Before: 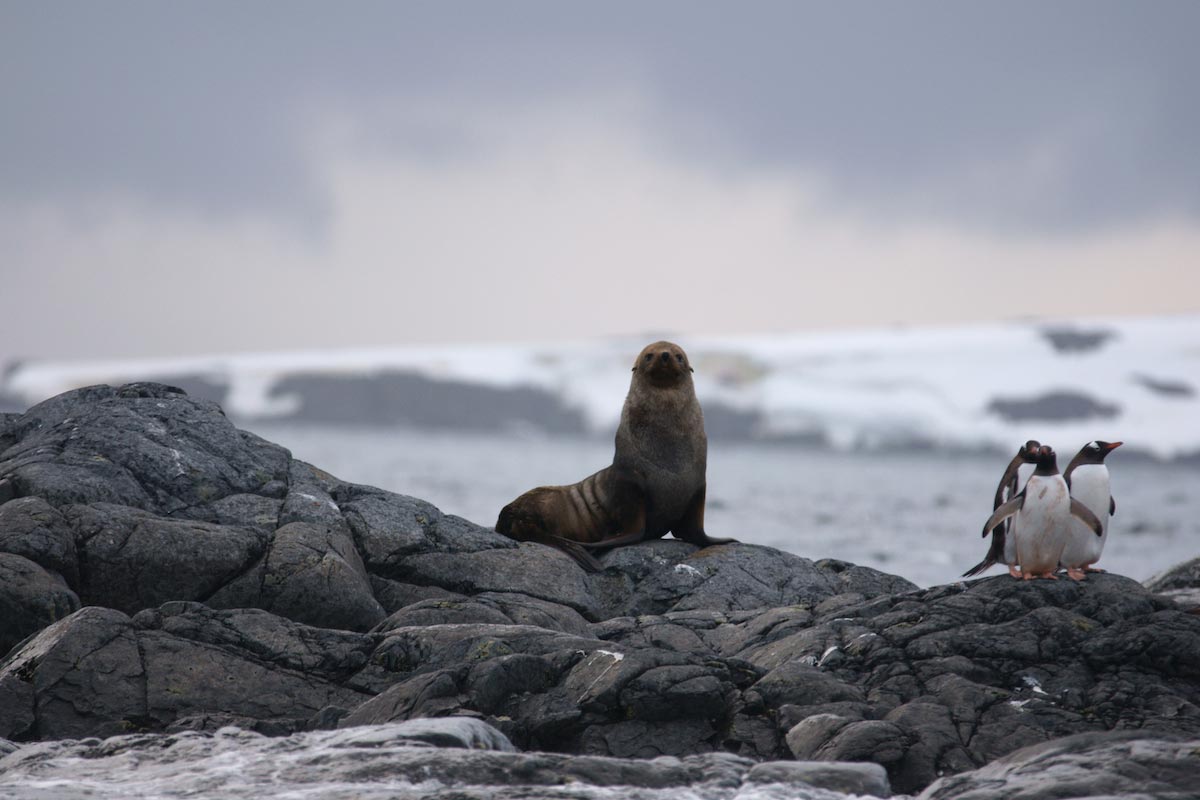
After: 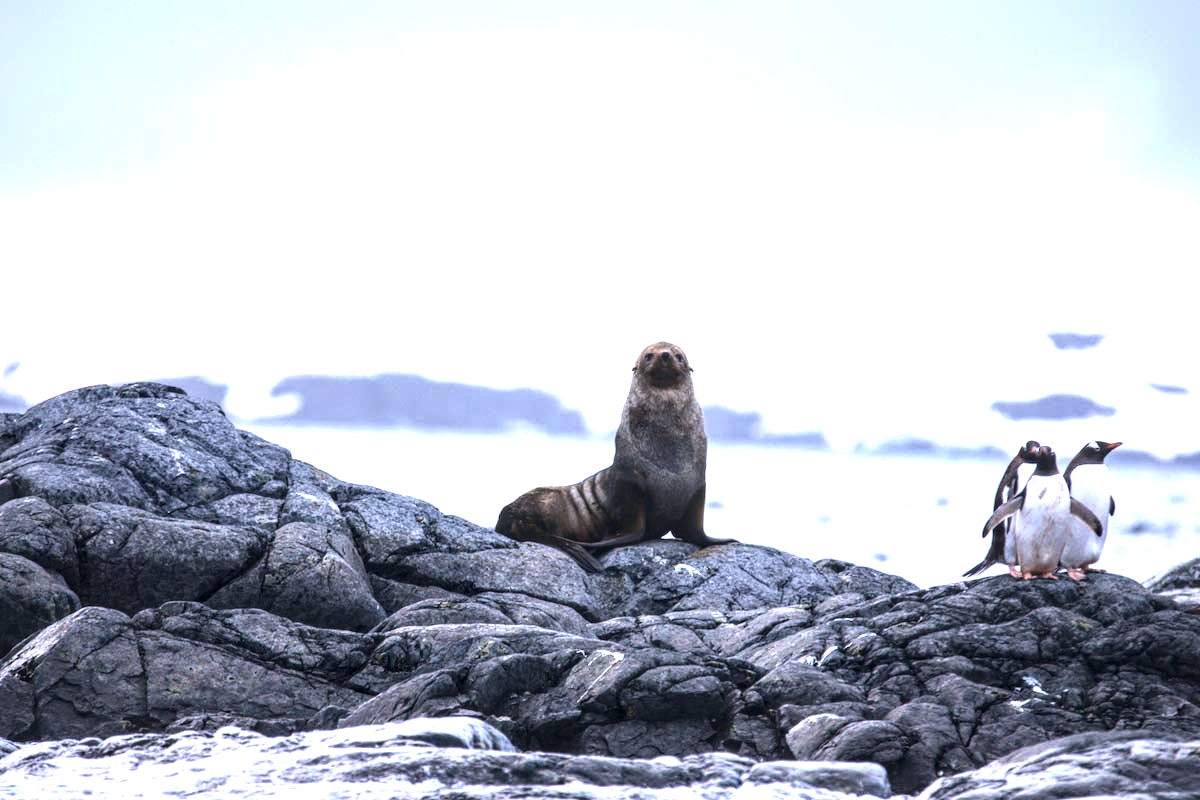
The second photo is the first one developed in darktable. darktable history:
local contrast: detail 144%
white balance: emerald 1
tone equalizer: -8 EV -0.75 EV, -7 EV -0.7 EV, -6 EV -0.6 EV, -5 EV -0.4 EV, -3 EV 0.4 EV, -2 EV 0.6 EV, -1 EV 0.7 EV, +0 EV 0.75 EV, edges refinement/feathering 500, mask exposure compensation -1.57 EV, preserve details no
color calibration: illuminant custom, x 0.373, y 0.388, temperature 4269.97 K
exposure: black level correction 0, exposure 1 EV, compensate exposure bias true, compensate highlight preservation false
